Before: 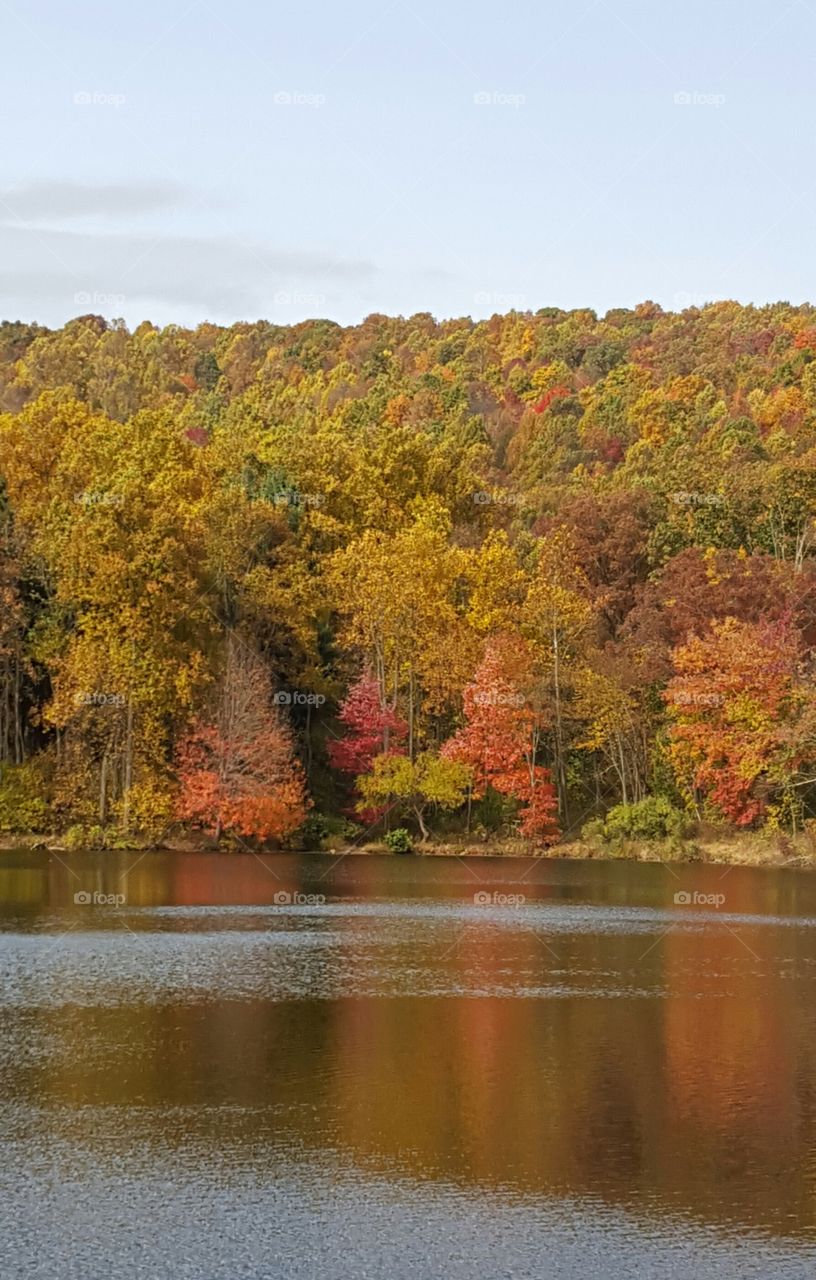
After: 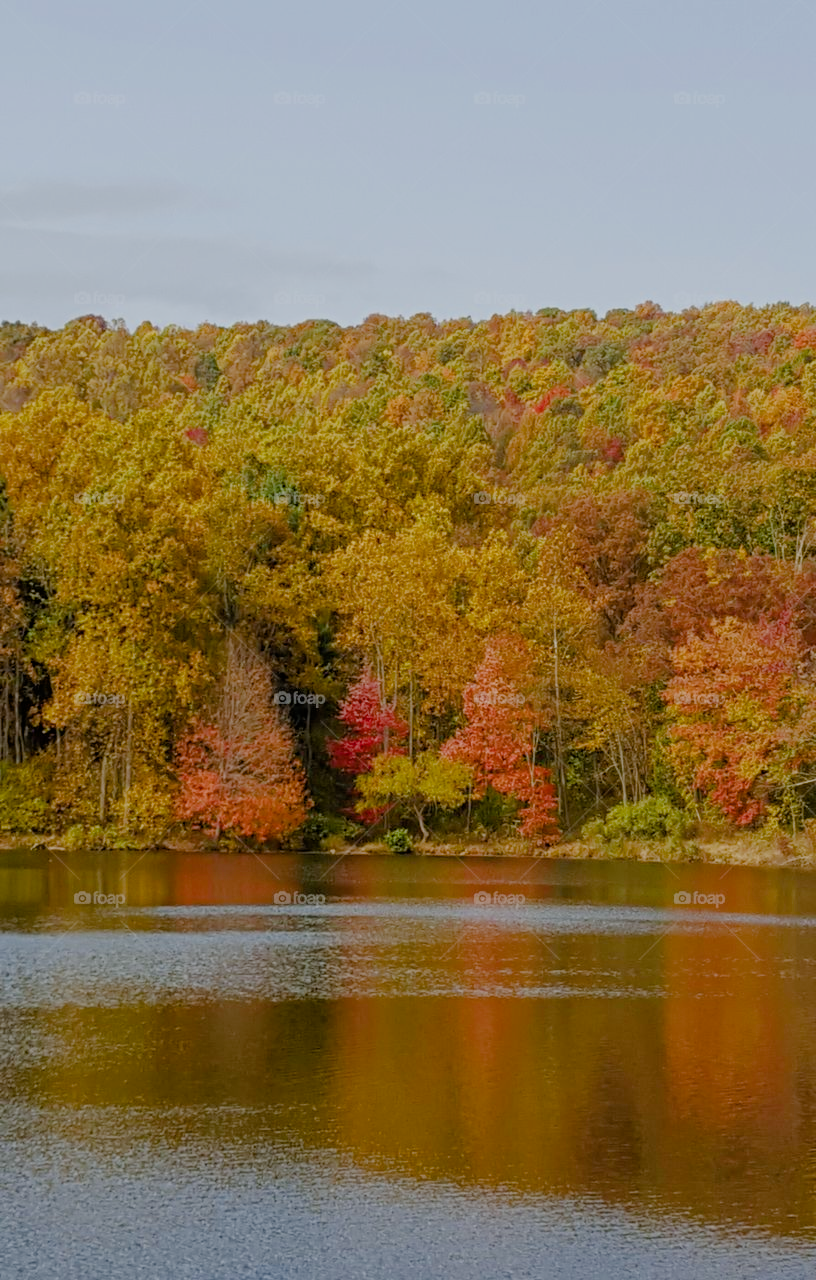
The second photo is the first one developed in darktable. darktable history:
filmic rgb: black relative exposure -6.59 EV, white relative exposure 4.71 EV, hardness 3.13, contrast 0.805
color balance rgb: perceptual saturation grading › global saturation 20%, perceptual saturation grading › highlights -25%, perceptual saturation grading › shadows 50%
color calibration: x 0.355, y 0.367, temperature 4700.38 K
